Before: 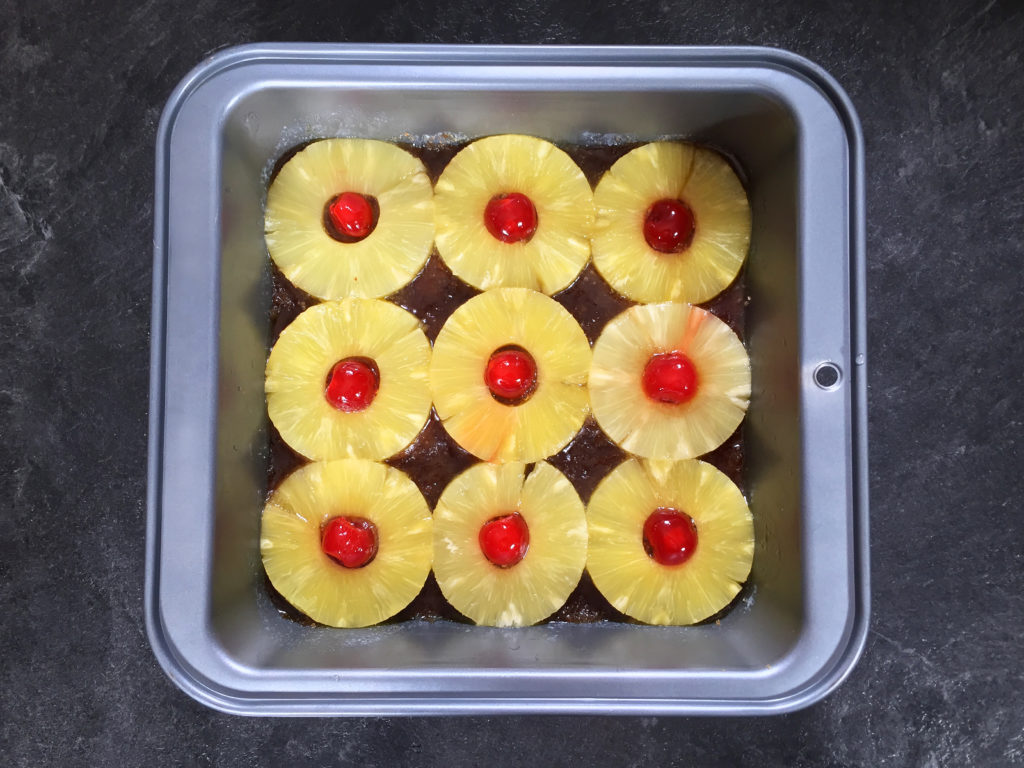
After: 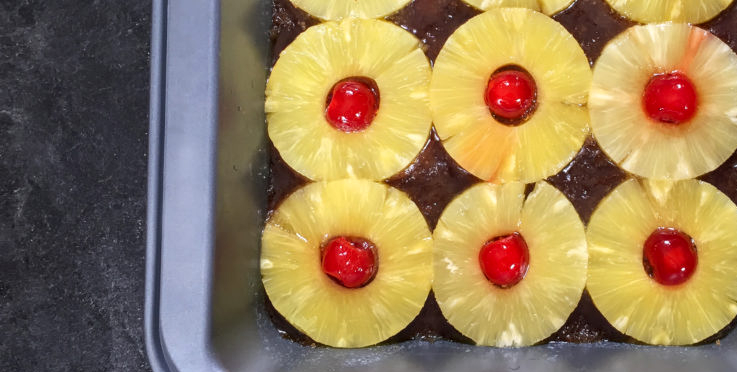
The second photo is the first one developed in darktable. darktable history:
crop: top 36.498%, right 27.964%, bottom 14.995%
local contrast: on, module defaults
